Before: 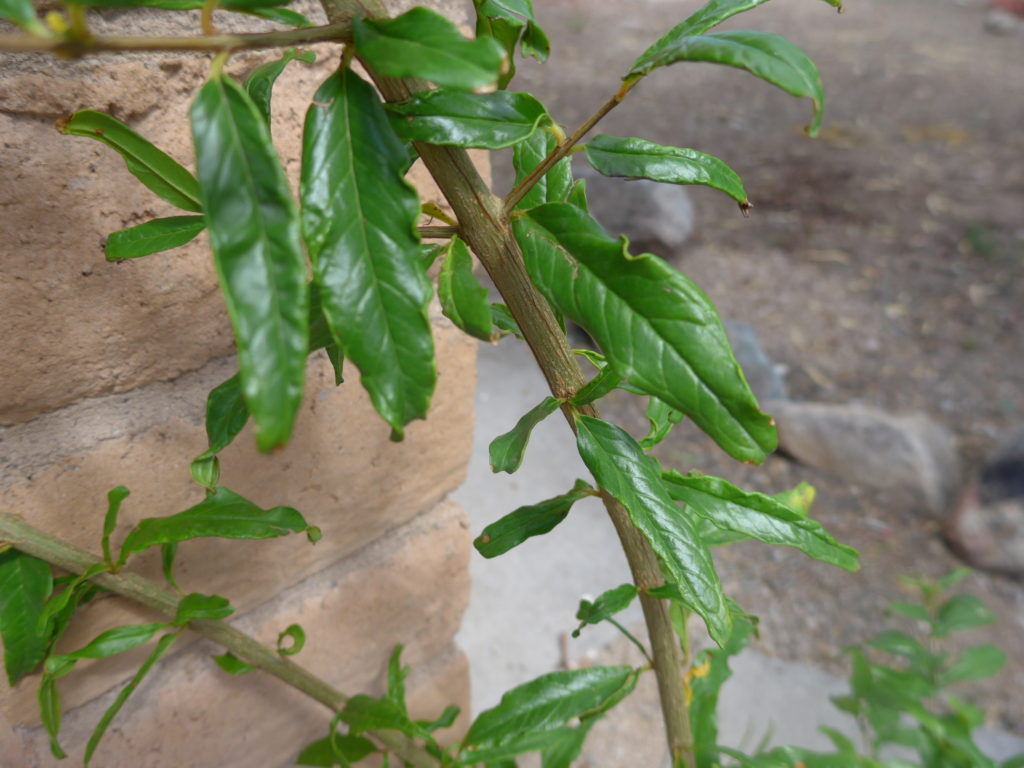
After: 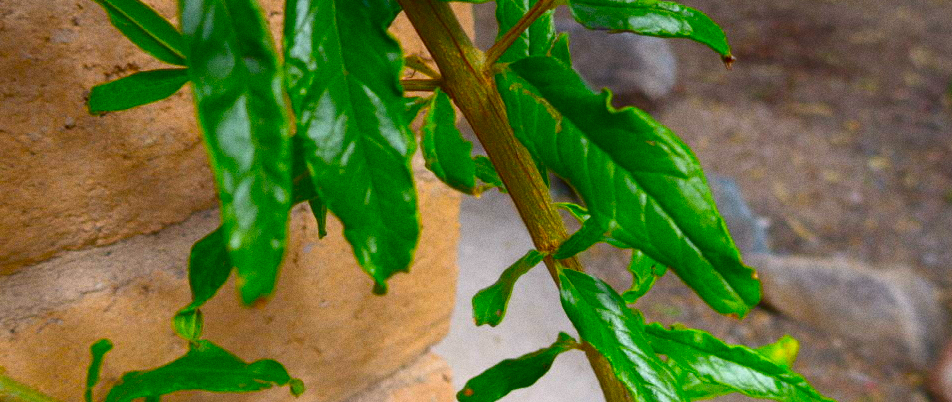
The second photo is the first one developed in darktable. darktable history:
exposure: black level correction 0.001, exposure 0.5 EV, compensate exposure bias true, compensate highlight preservation false
color balance: input saturation 134.34%, contrast -10.04%, contrast fulcrum 19.67%, output saturation 133.51%
contrast brightness saturation: contrast 0.07, brightness -0.14, saturation 0.11
color correction: highlights a* 3.84, highlights b* 5.07
grain: coarseness 0.09 ISO
graduated density: on, module defaults
crop: left 1.744%, top 19.225%, right 5.069%, bottom 28.357%
